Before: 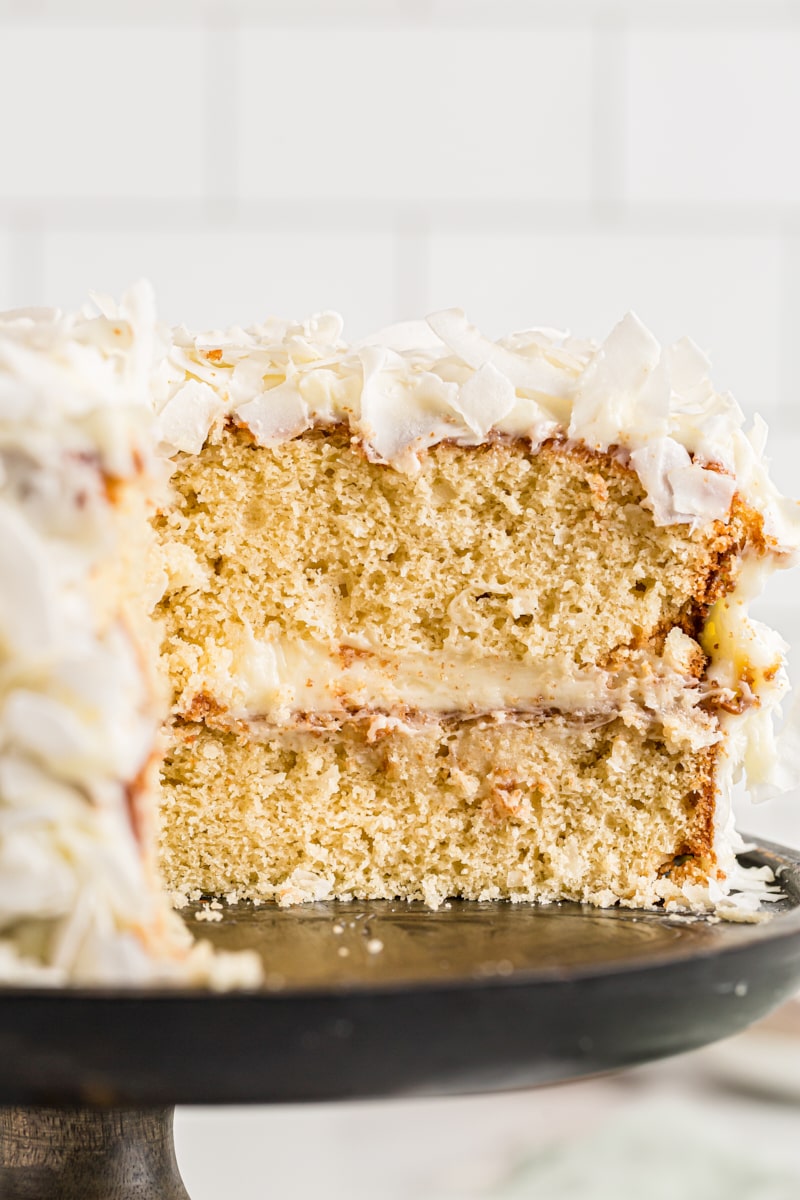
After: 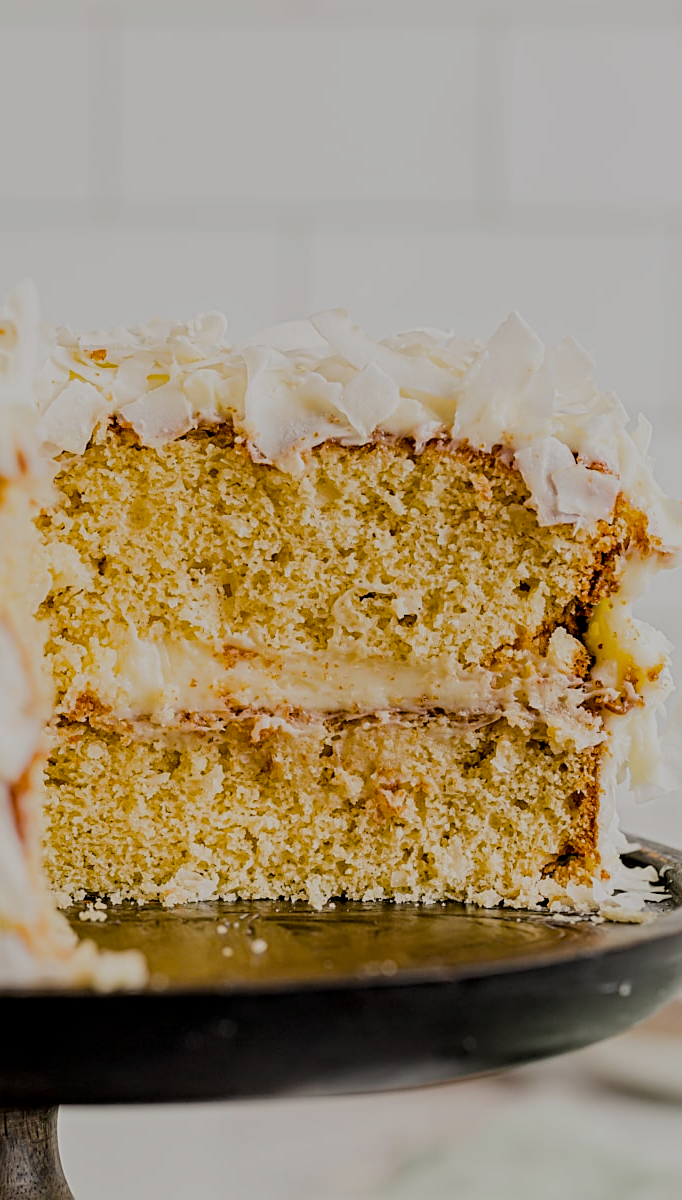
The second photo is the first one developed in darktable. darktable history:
color balance rgb: perceptual saturation grading › global saturation 30.141%, global vibrance 2.014%
crop and rotate: left 14.694%
exposure: black level correction 0.009, exposure -0.655 EV, compensate exposure bias true, compensate highlight preservation false
filmic rgb: black relative exposure -7.65 EV, white relative exposure 4.56 EV, threshold 5.96 EV, hardness 3.61, enable highlight reconstruction true
sharpen: amount 0.494
local contrast: highlights 107%, shadows 98%, detail 119%, midtone range 0.2
